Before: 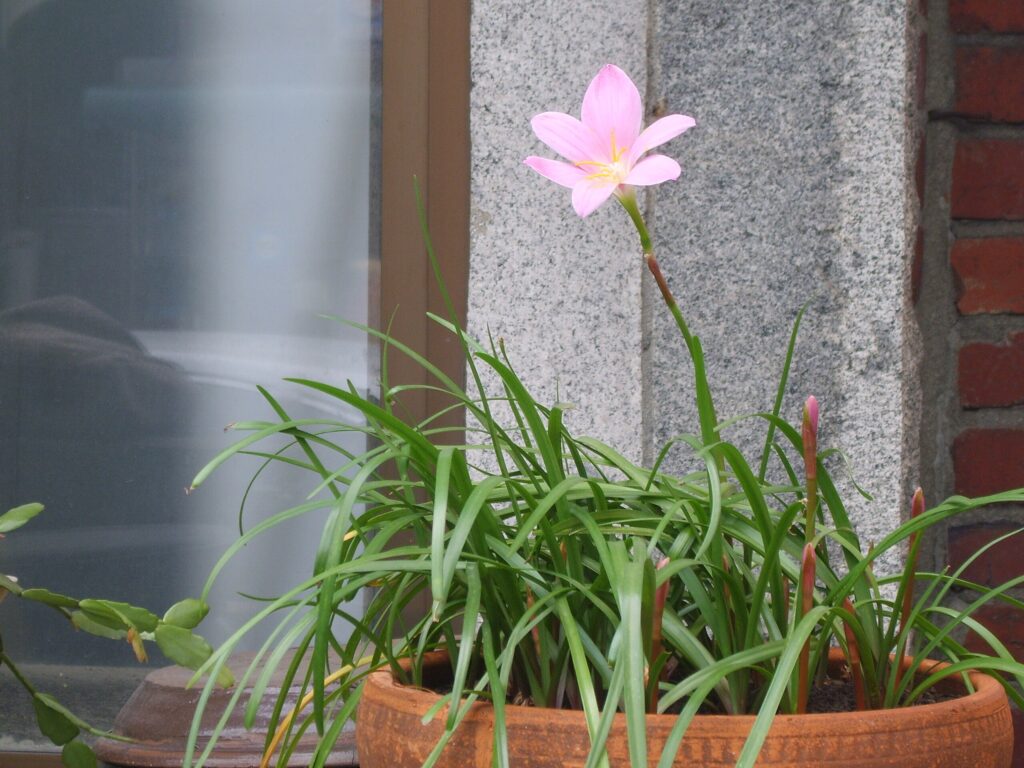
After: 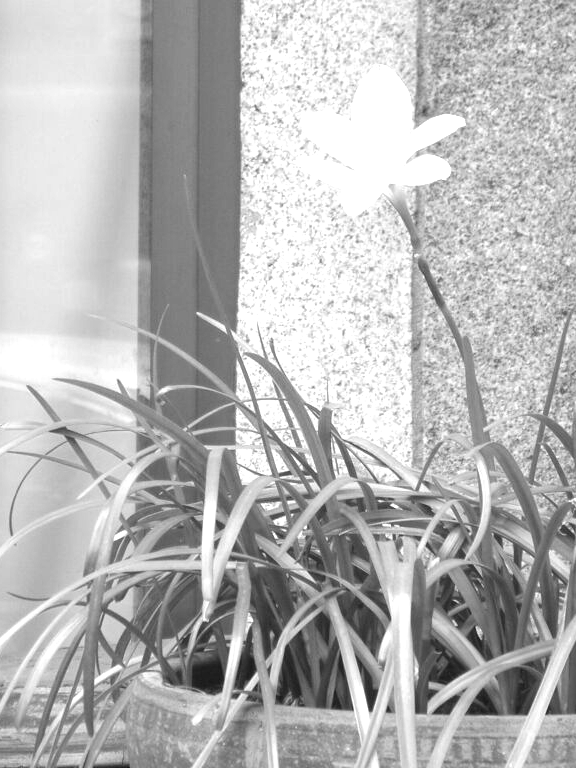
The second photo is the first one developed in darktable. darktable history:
crop and rotate: left 22.516%, right 21.234%
local contrast: highlights 100%, shadows 100%, detail 120%, midtone range 0.2
exposure: black level correction 0, exposure 1 EV, compensate highlight preservation false
monochrome: on, module defaults
